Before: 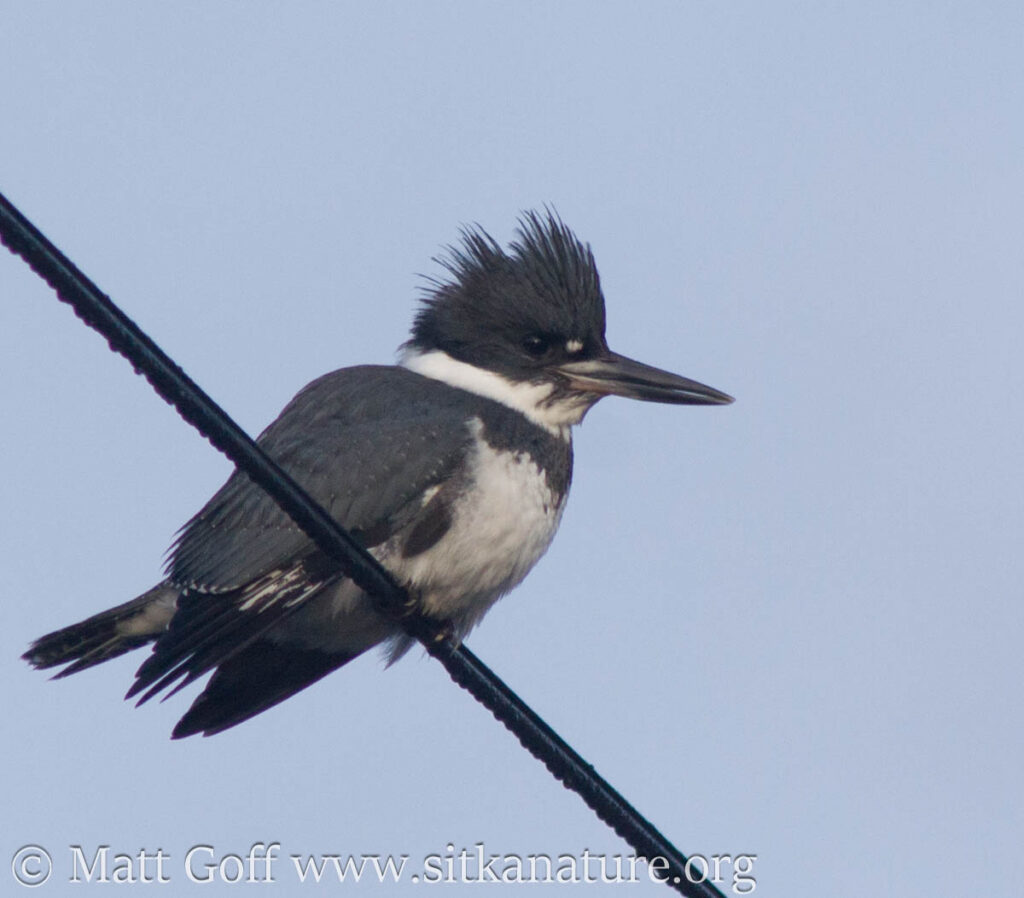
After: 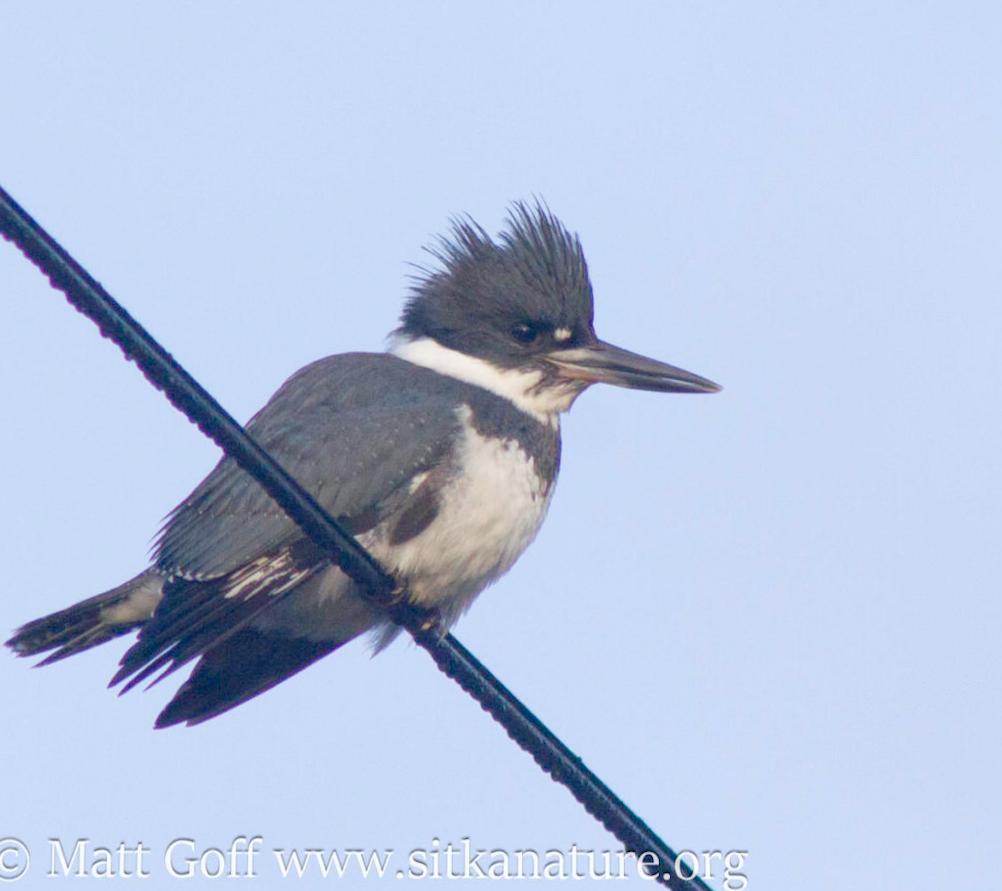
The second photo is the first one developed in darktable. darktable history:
levels: levels [0, 0.397, 0.955]
rotate and perspective: rotation 0.226°, lens shift (vertical) -0.042, crop left 0.023, crop right 0.982, crop top 0.006, crop bottom 0.994
